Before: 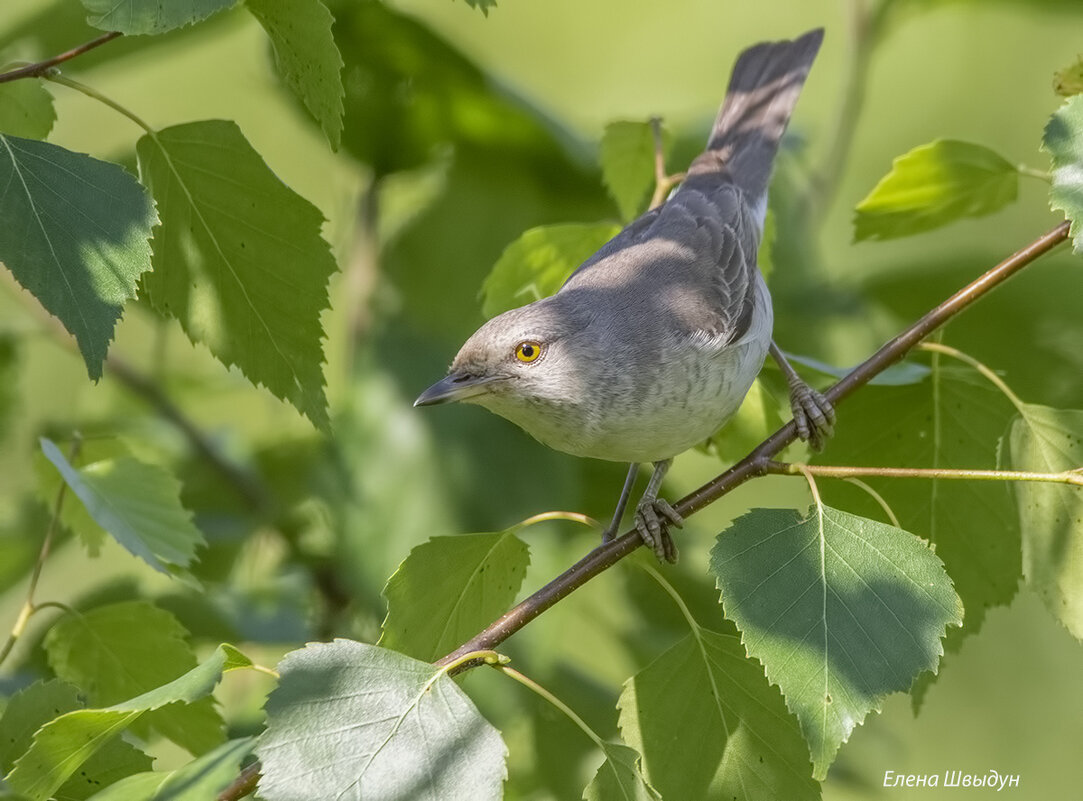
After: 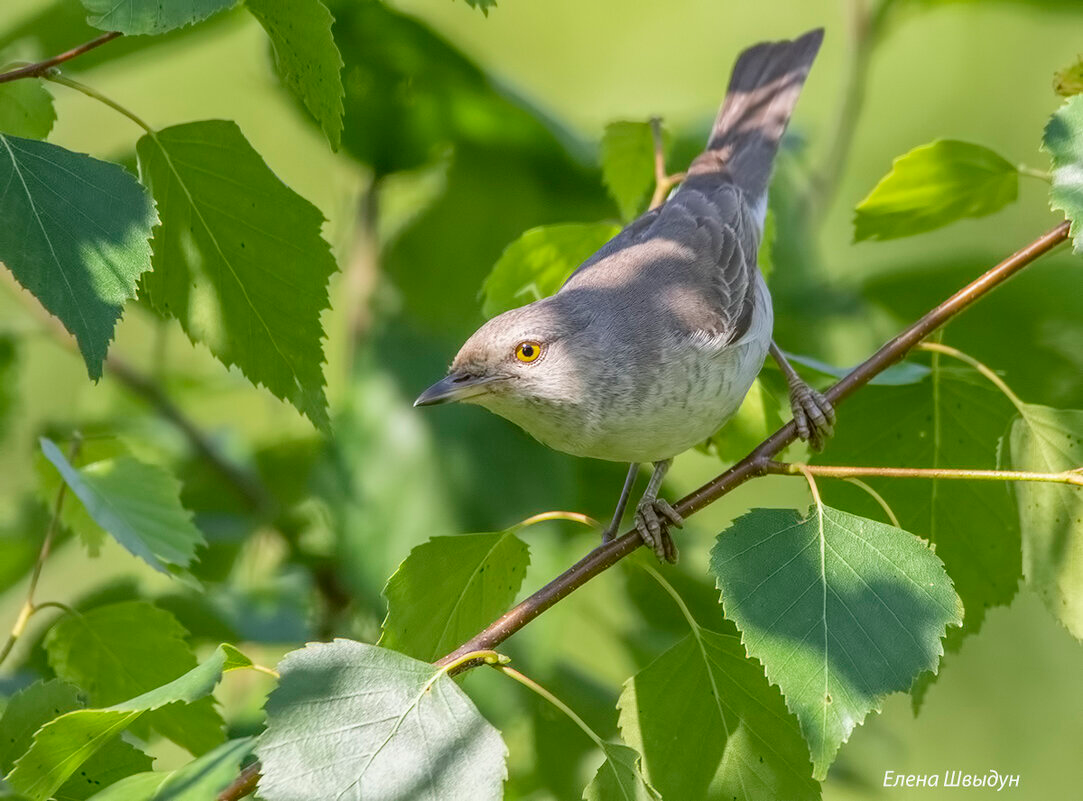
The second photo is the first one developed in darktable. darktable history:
shadows and highlights: radius 128.24, shadows 30.43, highlights -30.71, low approximation 0.01, soften with gaussian
contrast brightness saturation: contrast 0.097, brightness 0.036, saturation 0.089
